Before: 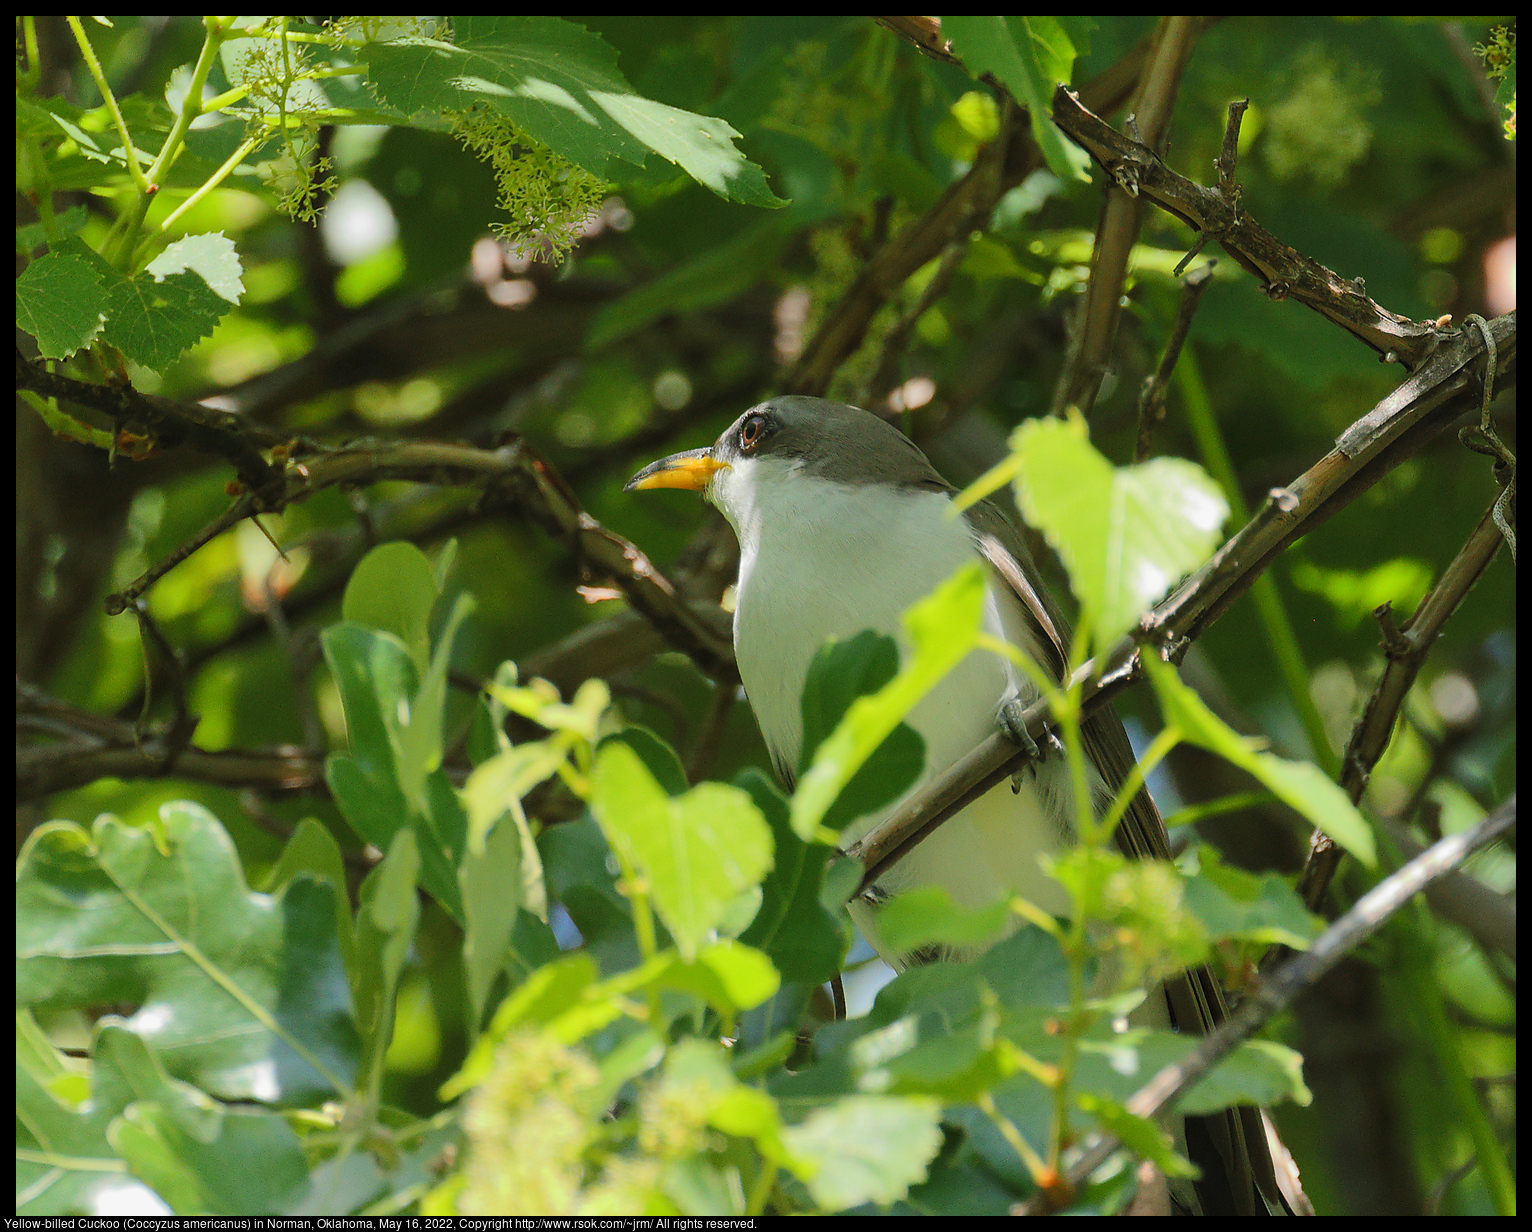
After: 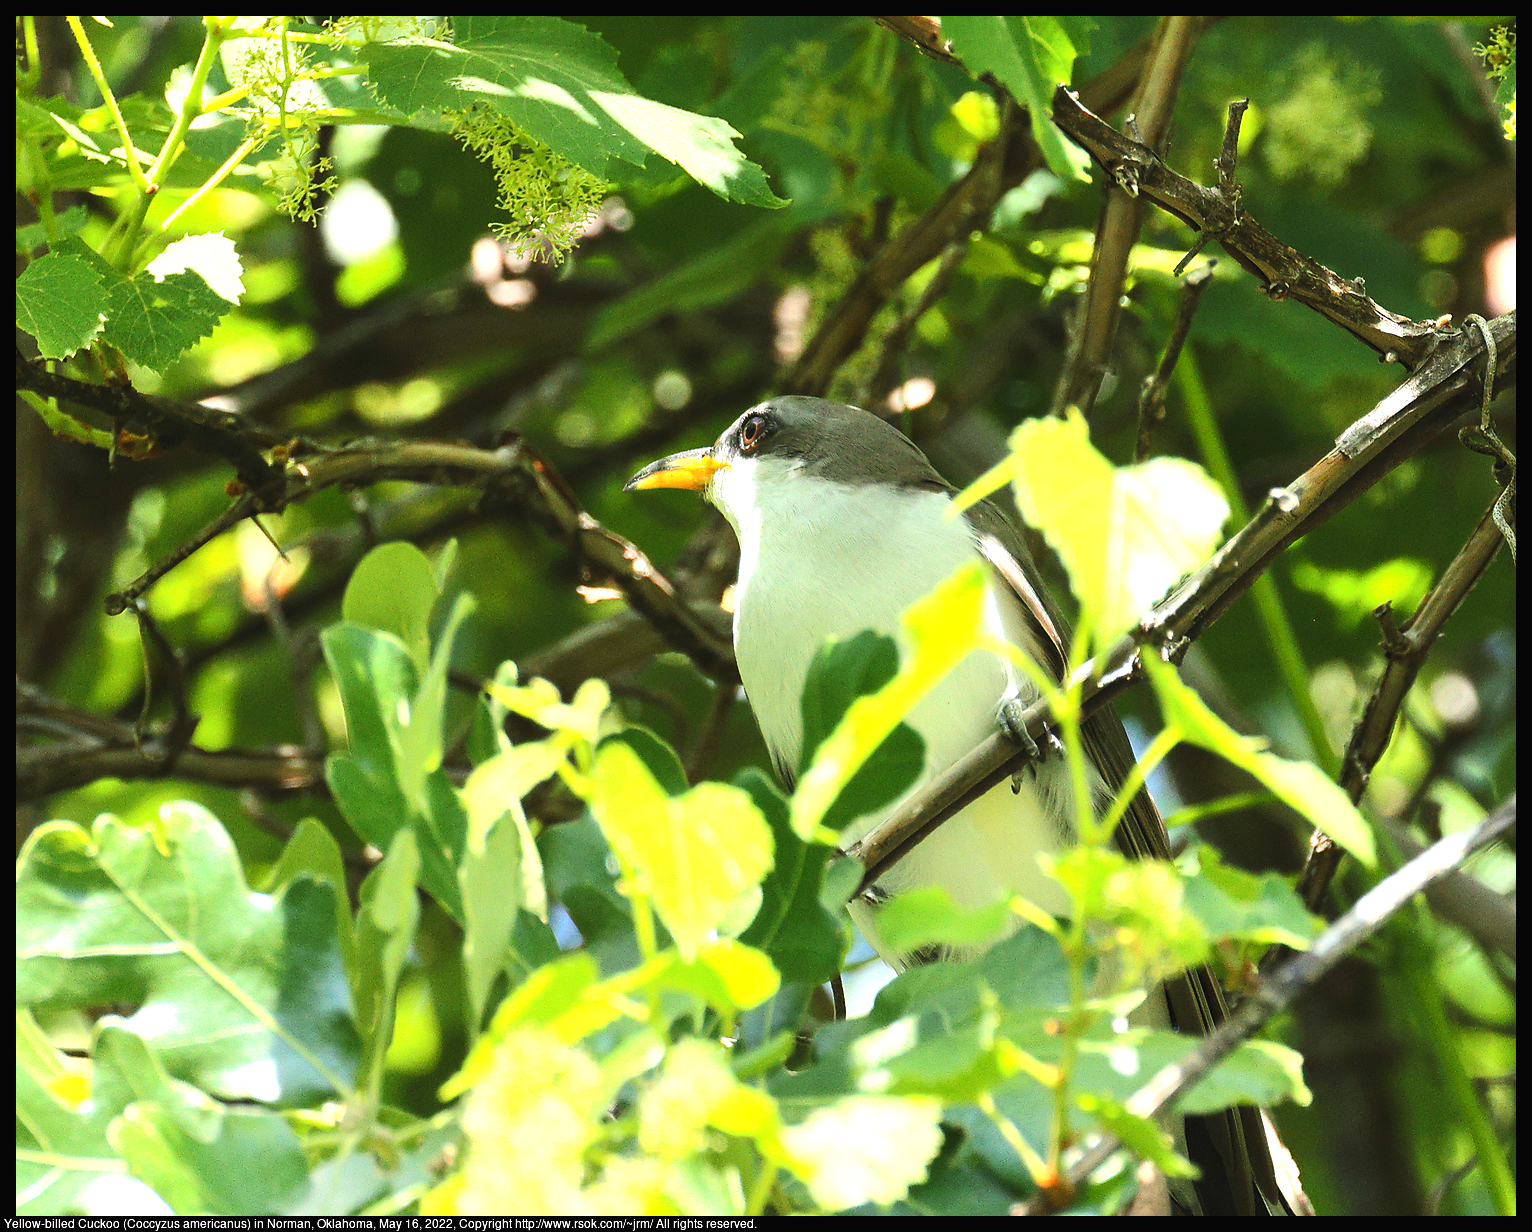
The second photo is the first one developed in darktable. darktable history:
exposure: black level correction 0, exposure 0.848 EV, compensate highlight preservation false
tone curve: curves: ch0 [(0, 0) (0.003, 0.014) (0.011, 0.019) (0.025, 0.029) (0.044, 0.047) (0.069, 0.071) (0.1, 0.101) (0.136, 0.131) (0.177, 0.166) (0.224, 0.212) (0.277, 0.263) (0.335, 0.32) (0.399, 0.387) (0.468, 0.459) (0.543, 0.541) (0.623, 0.626) (0.709, 0.717) (0.801, 0.813) (0.898, 0.909) (1, 1)], color space Lab, independent channels, preserve colors none
tone equalizer: -8 EV -0.443 EV, -7 EV -0.398 EV, -6 EV -0.373 EV, -5 EV -0.235 EV, -3 EV 0.23 EV, -2 EV 0.305 EV, -1 EV 0.401 EV, +0 EV 0.439 EV, edges refinement/feathering 500, mask exposure compensation -1.57 EV, preserve details no
